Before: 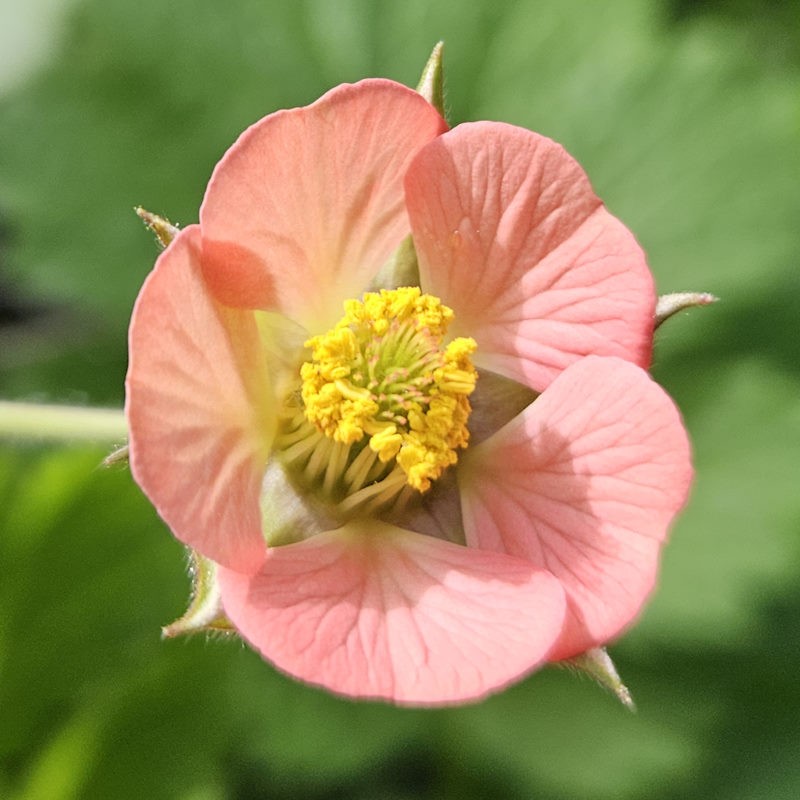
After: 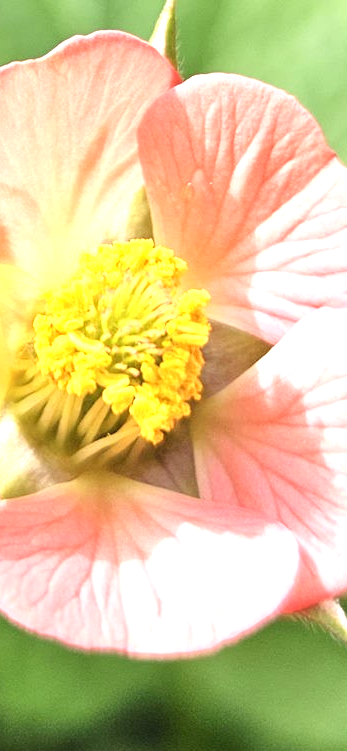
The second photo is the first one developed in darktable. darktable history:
crop: left 33.452%, top 6.025%, right 23.155%
exposure: exposure 1 EV, compensate highlight preservation false
